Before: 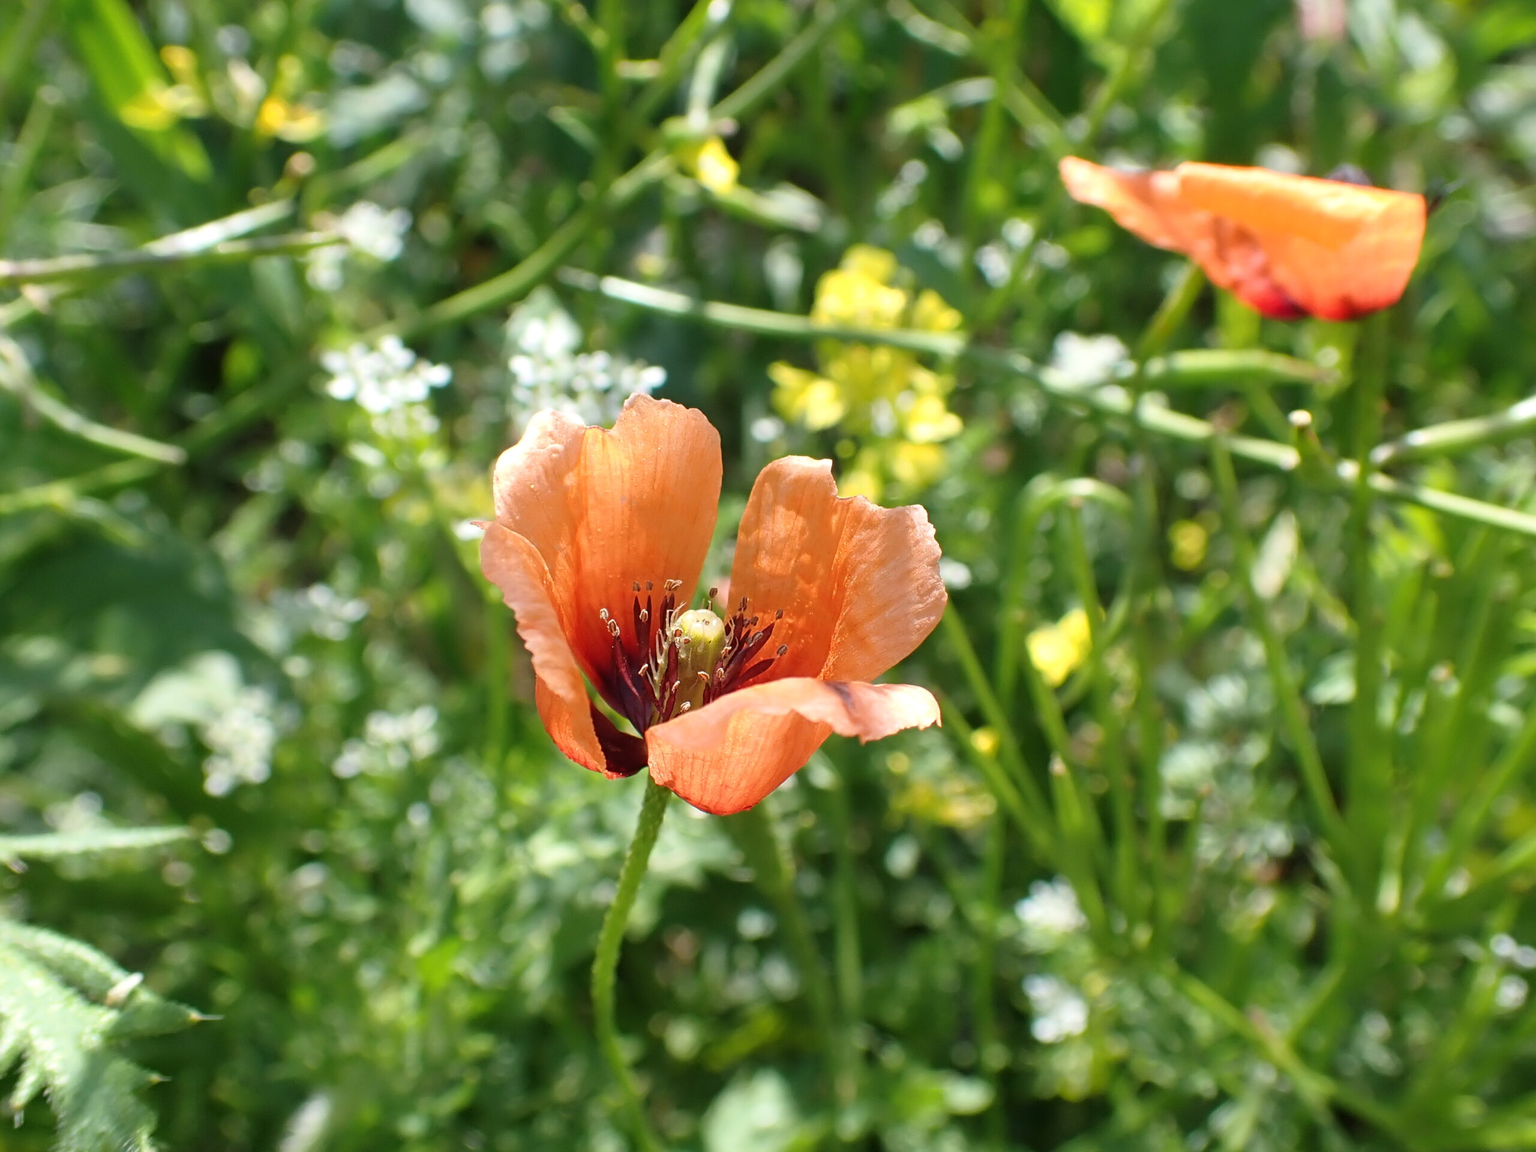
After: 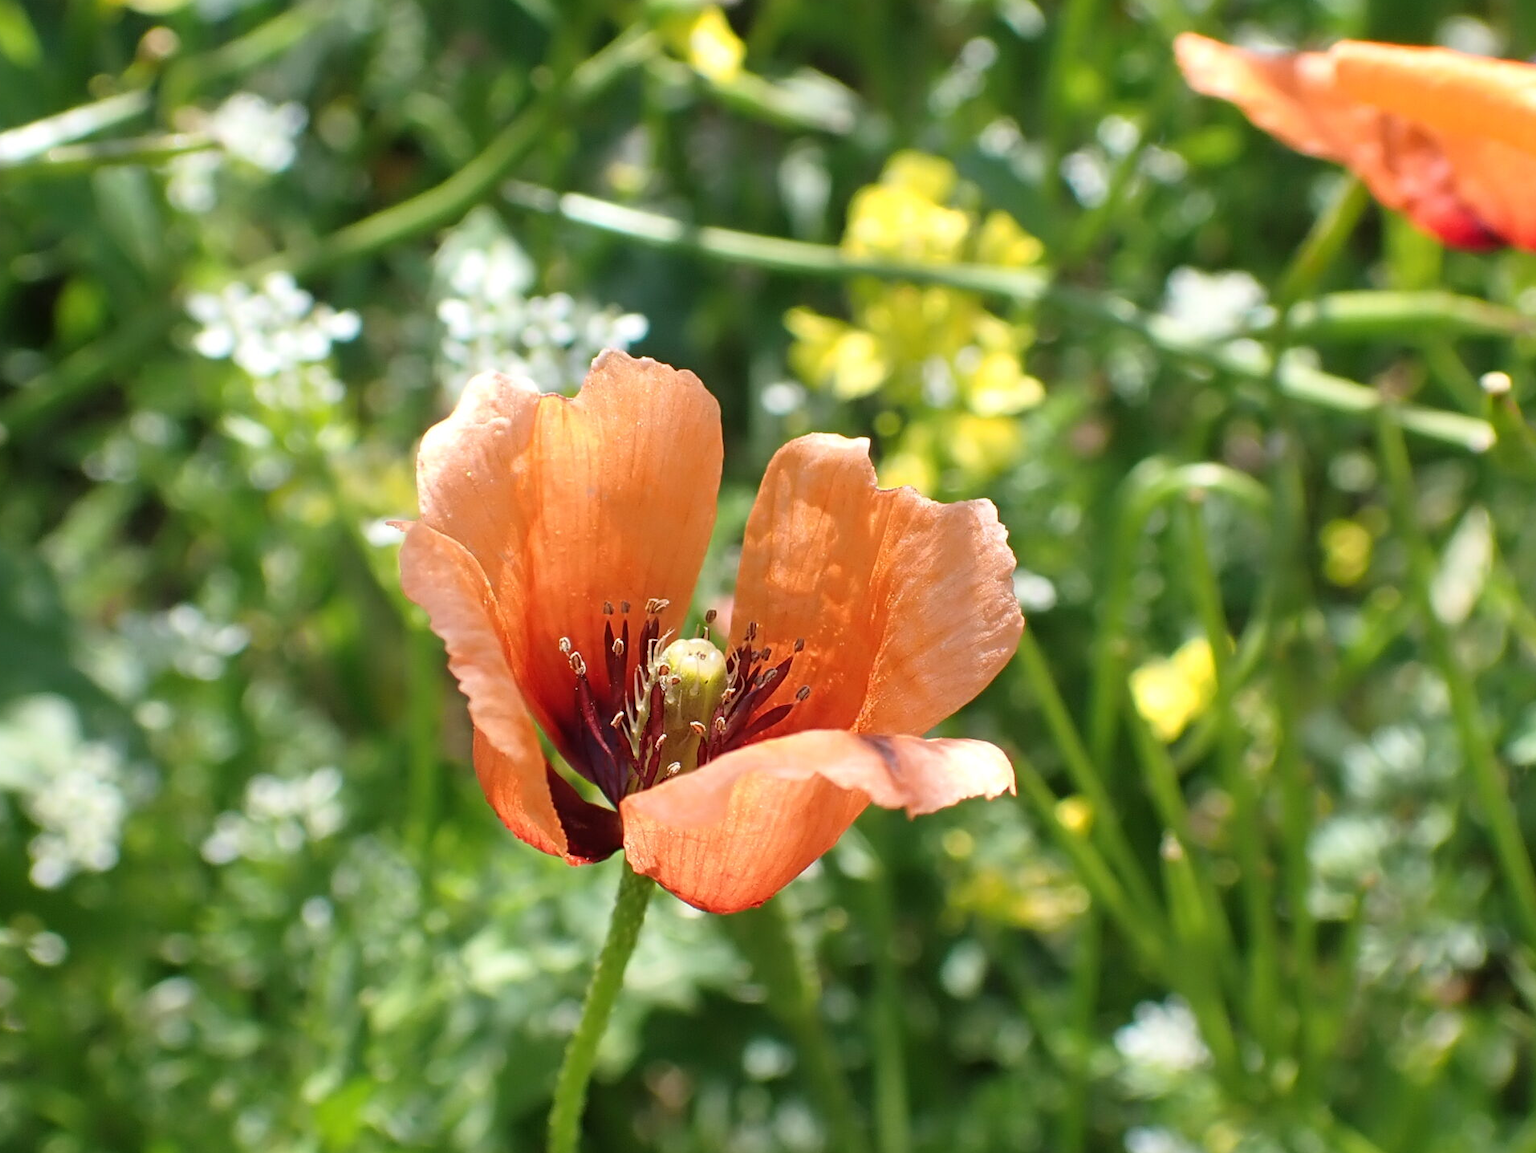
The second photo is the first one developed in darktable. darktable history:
crop and rotate: left 11.849%, top 11.482%, right 13.379%, bottom 13.648%
